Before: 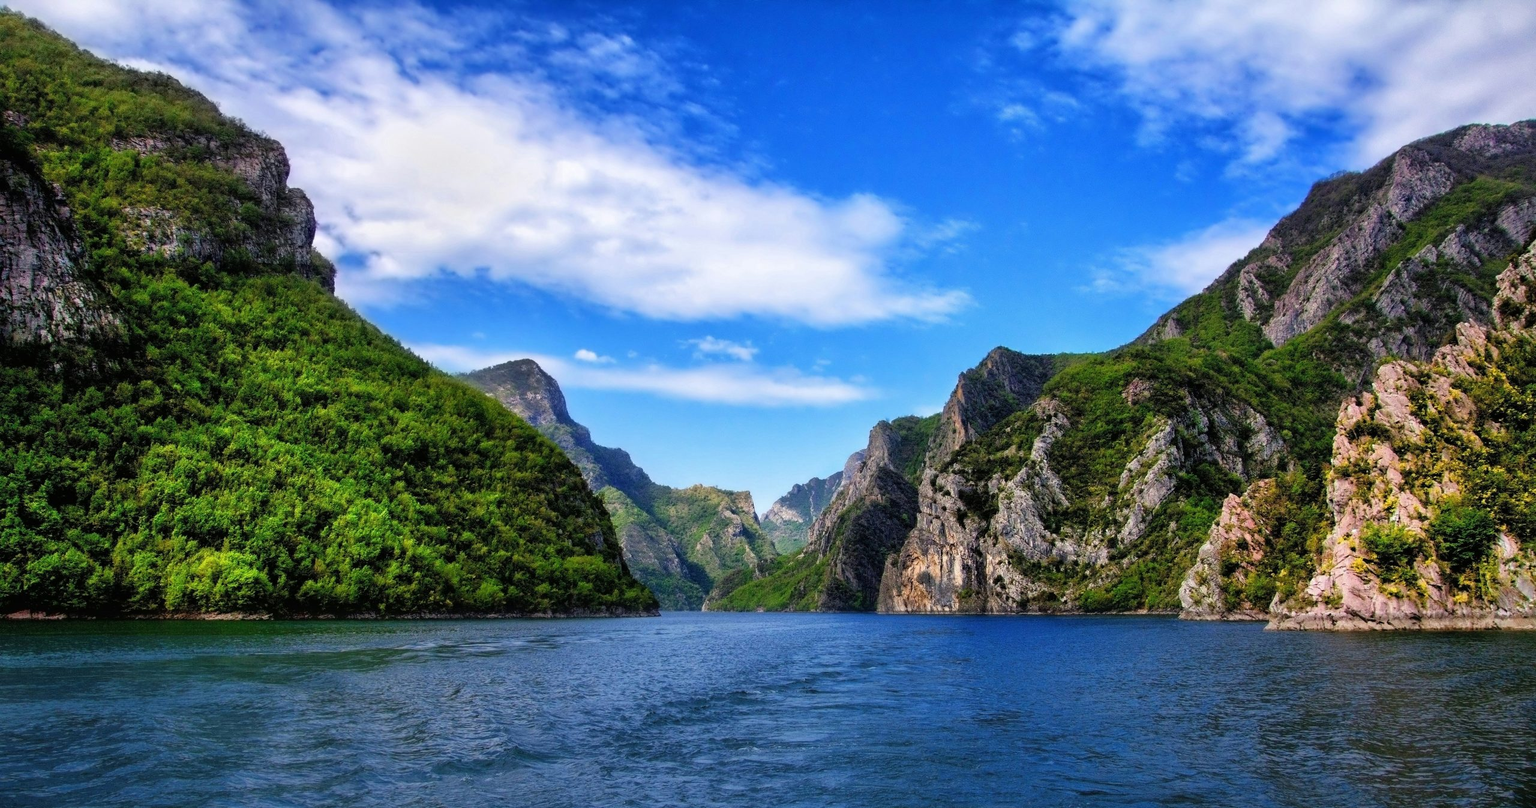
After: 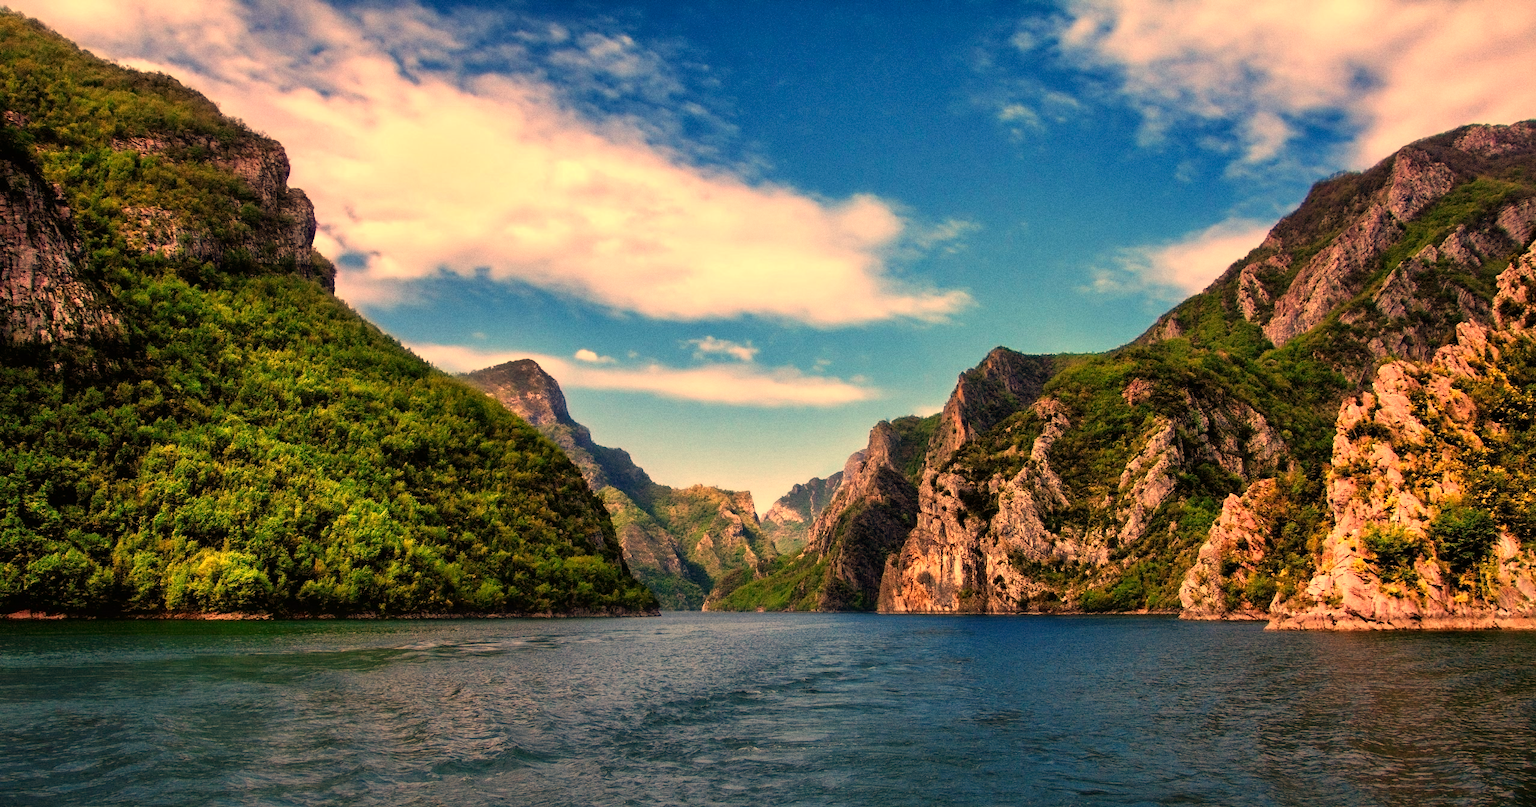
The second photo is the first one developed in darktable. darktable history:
contrast brightness saturation: contrast 0.03, brightness -0.04
white balance: red 1.467, blue 0.684
grain: on, module defaults
